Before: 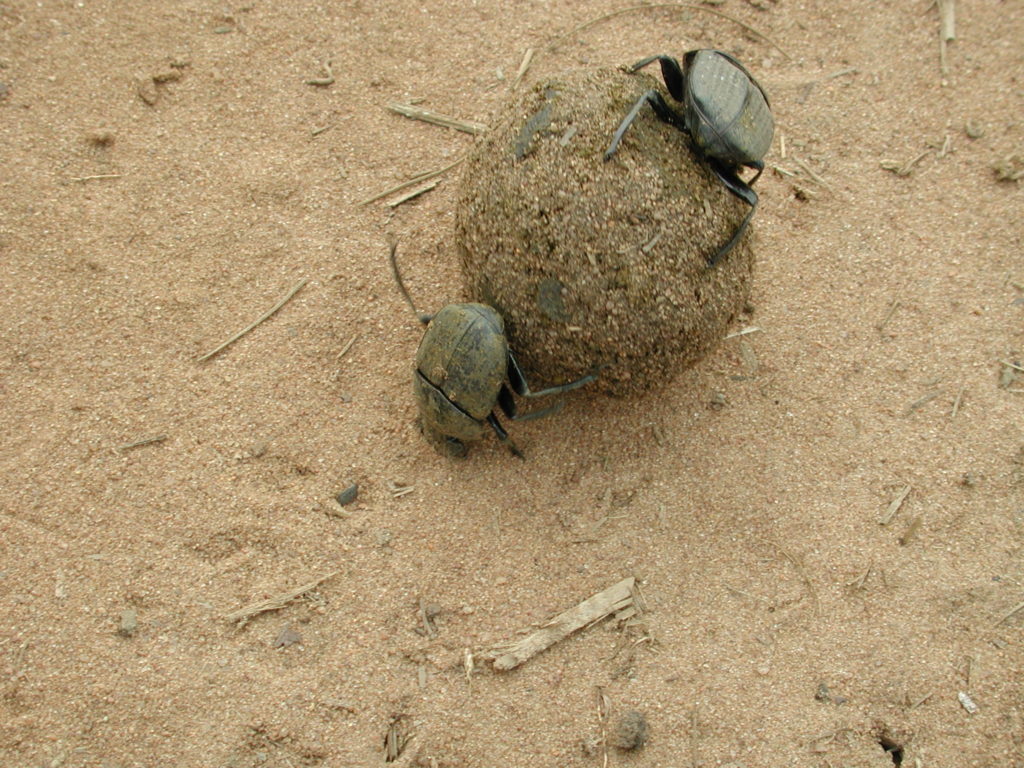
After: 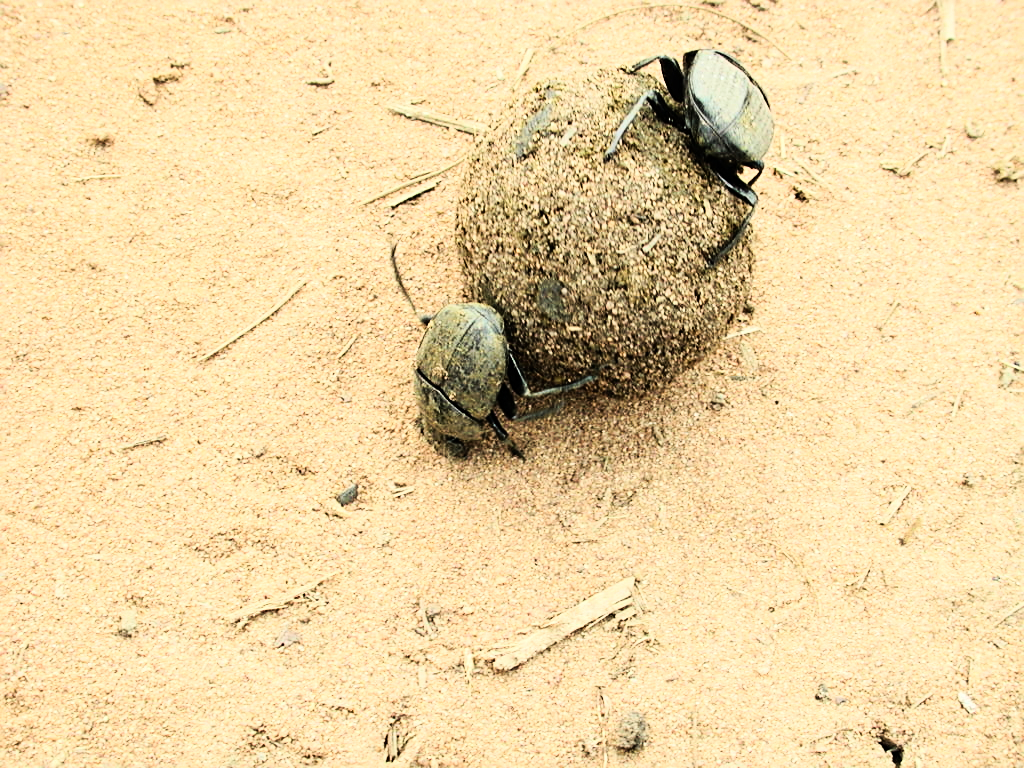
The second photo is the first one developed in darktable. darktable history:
rgb curve: curves: ch0 [(0, 0) (0.21, 0.15) (0.24, 0.21) (0.5, 0.75) (0.75, 0.96) (0.89, 0.99) (1, 1)]; ch1 [(0, 0.02) (0.21, 0.13) (0.25, 0.2) (0.5, 0.67) (0.75, 0.9) (0.89, 0.97) (1, 1)]; ch2 [(0, 0.02) (0.21, 0.13) (0.25, 0.2) (0.5, 0.67) (0.75, 0.9) (0.89, 0.97) (1, 1)], compensate middle gray true
tone curve: curves: ch0 [(0, 0) (0.003, 0.003) (0.011, 0.011) (0.025, 0.025) (0.044, 0.044) (0.069, 0.068) (0.1, 0.099) (0.136, 0.134) (0.177, 0.175) (0.224, 0.222) (0.277, 0.274) (0.335, 0.331) (0.399, 0.395) (0.468, 0.463) (0.543, 0.554) (0.623, 0.632) (0.709, 0.716) (0.801, 0.805) (0.898, 0.9) (1, 1)], preserve colors none
sharpen: on, module defaults
